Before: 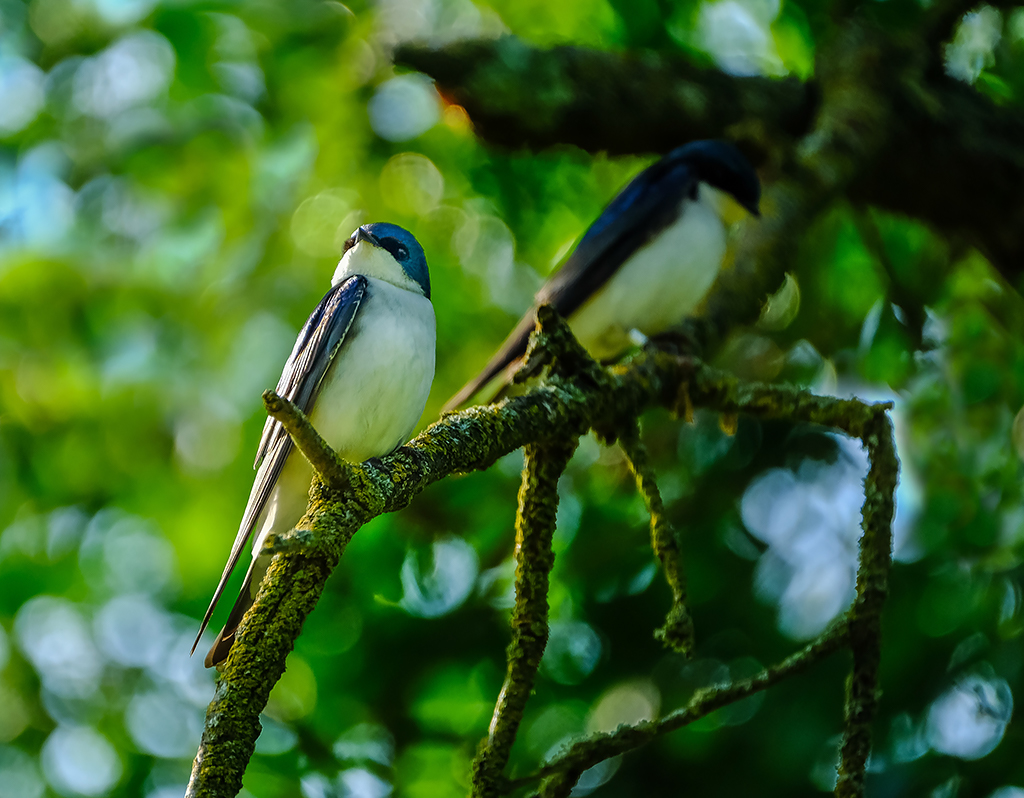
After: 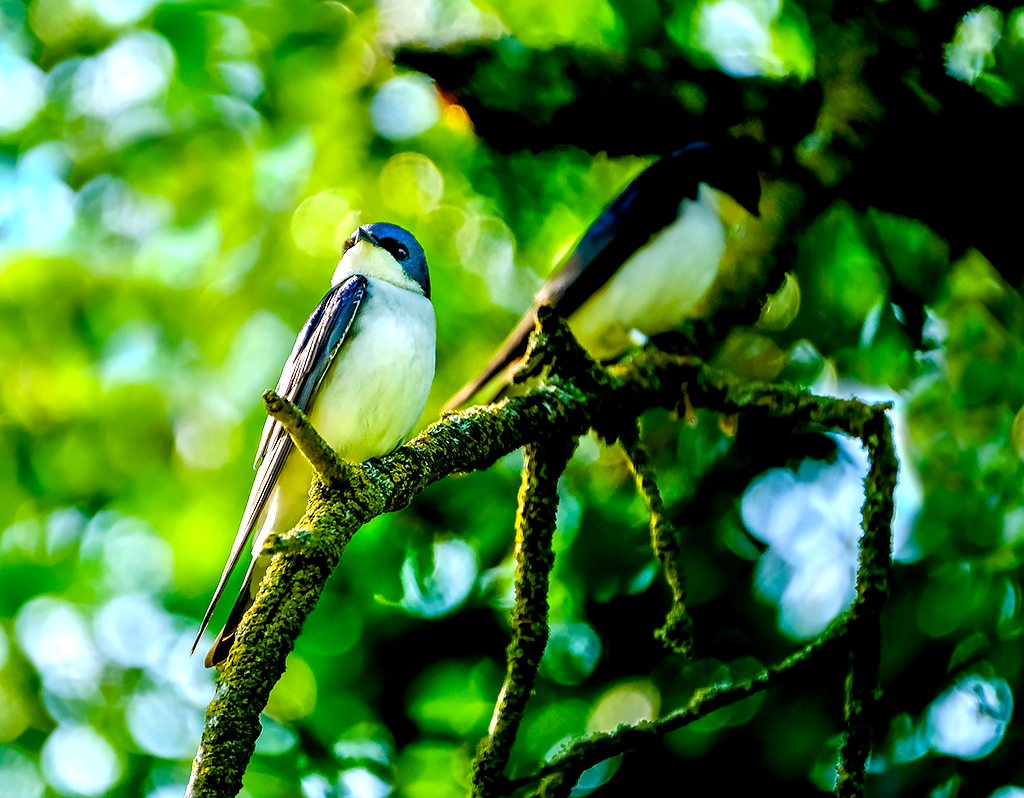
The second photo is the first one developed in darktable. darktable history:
exposure: black level correction 0.011, exposure 1.084 EV, compensate highlight preservation false
color balance rgb: highlights gain › chroma 1.452%, highlights gain › hue 312.89°, linear chroma grading › shadows -7.892%, linear chroma grading › global chroma 9.934%, perceptual saturation grading › global saturation 20%, perceptual saturation grading › highlights -25.834%, perceptual saturation grading › shadows 50.349%, global vibrance 9.623%
